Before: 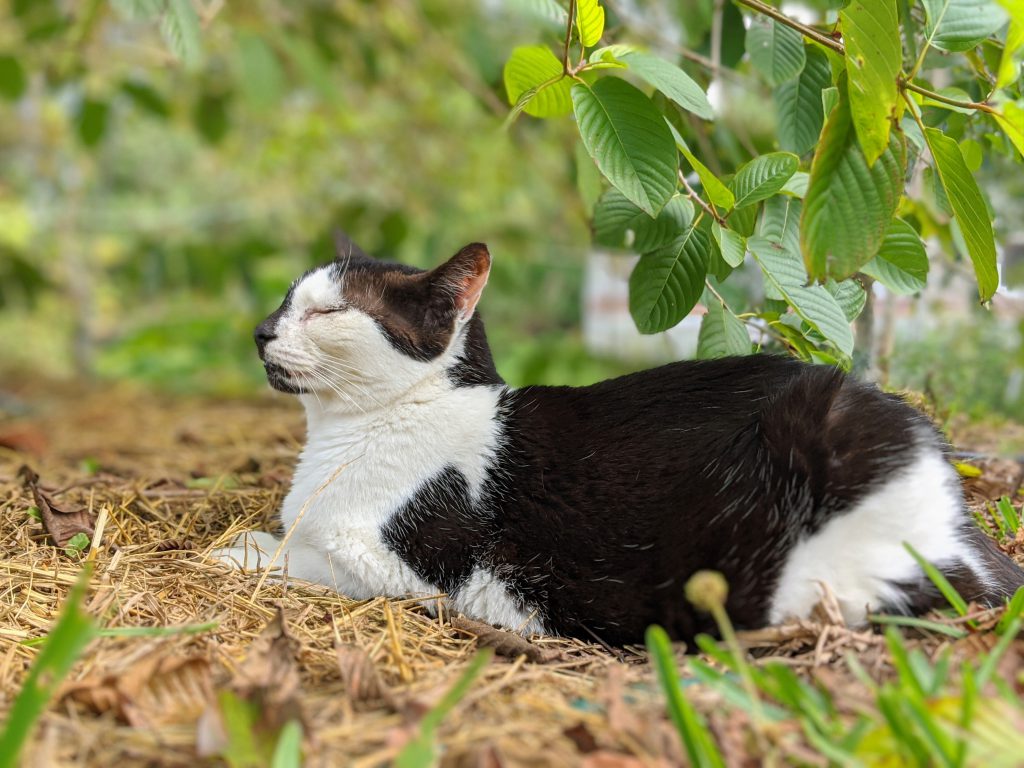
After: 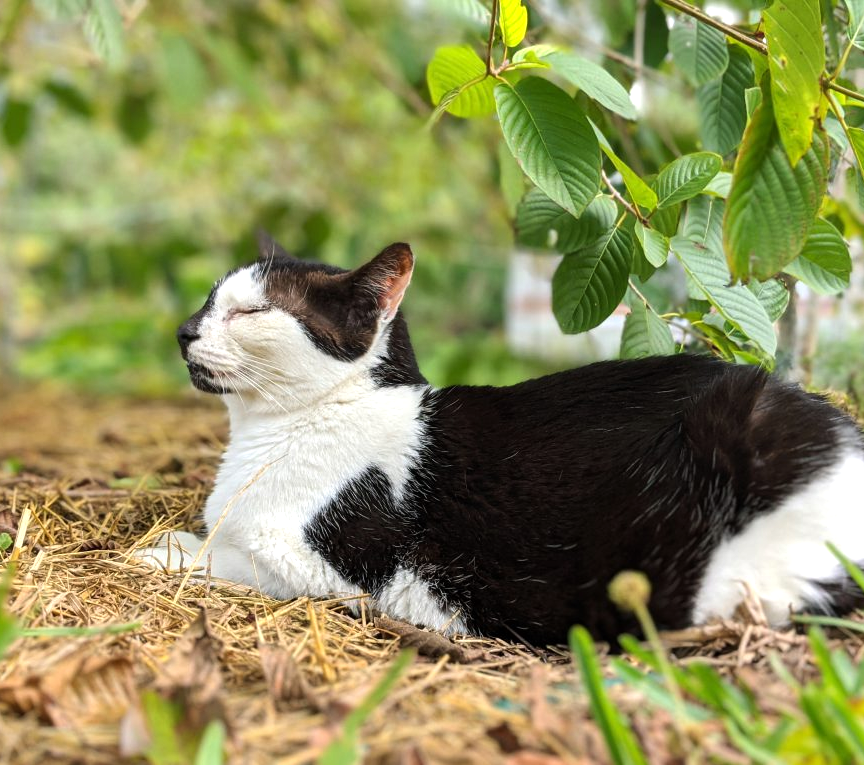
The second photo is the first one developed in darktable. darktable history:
tone equalizer: -8 EV -0.417 EV, -7 EV -0.389 EV, -6 EV -0.333 EV, -5 EV -0.222 EV, -3 EV 0.222 EV, -2 EV 0.333 EV, -1 EV 0.389 EV, +0 EV 0.417 EV, edges refinement/feathering 500, mask exposure compensation -1.57 EV, preserve details no
crop: left 7.598%, right 7.873%
